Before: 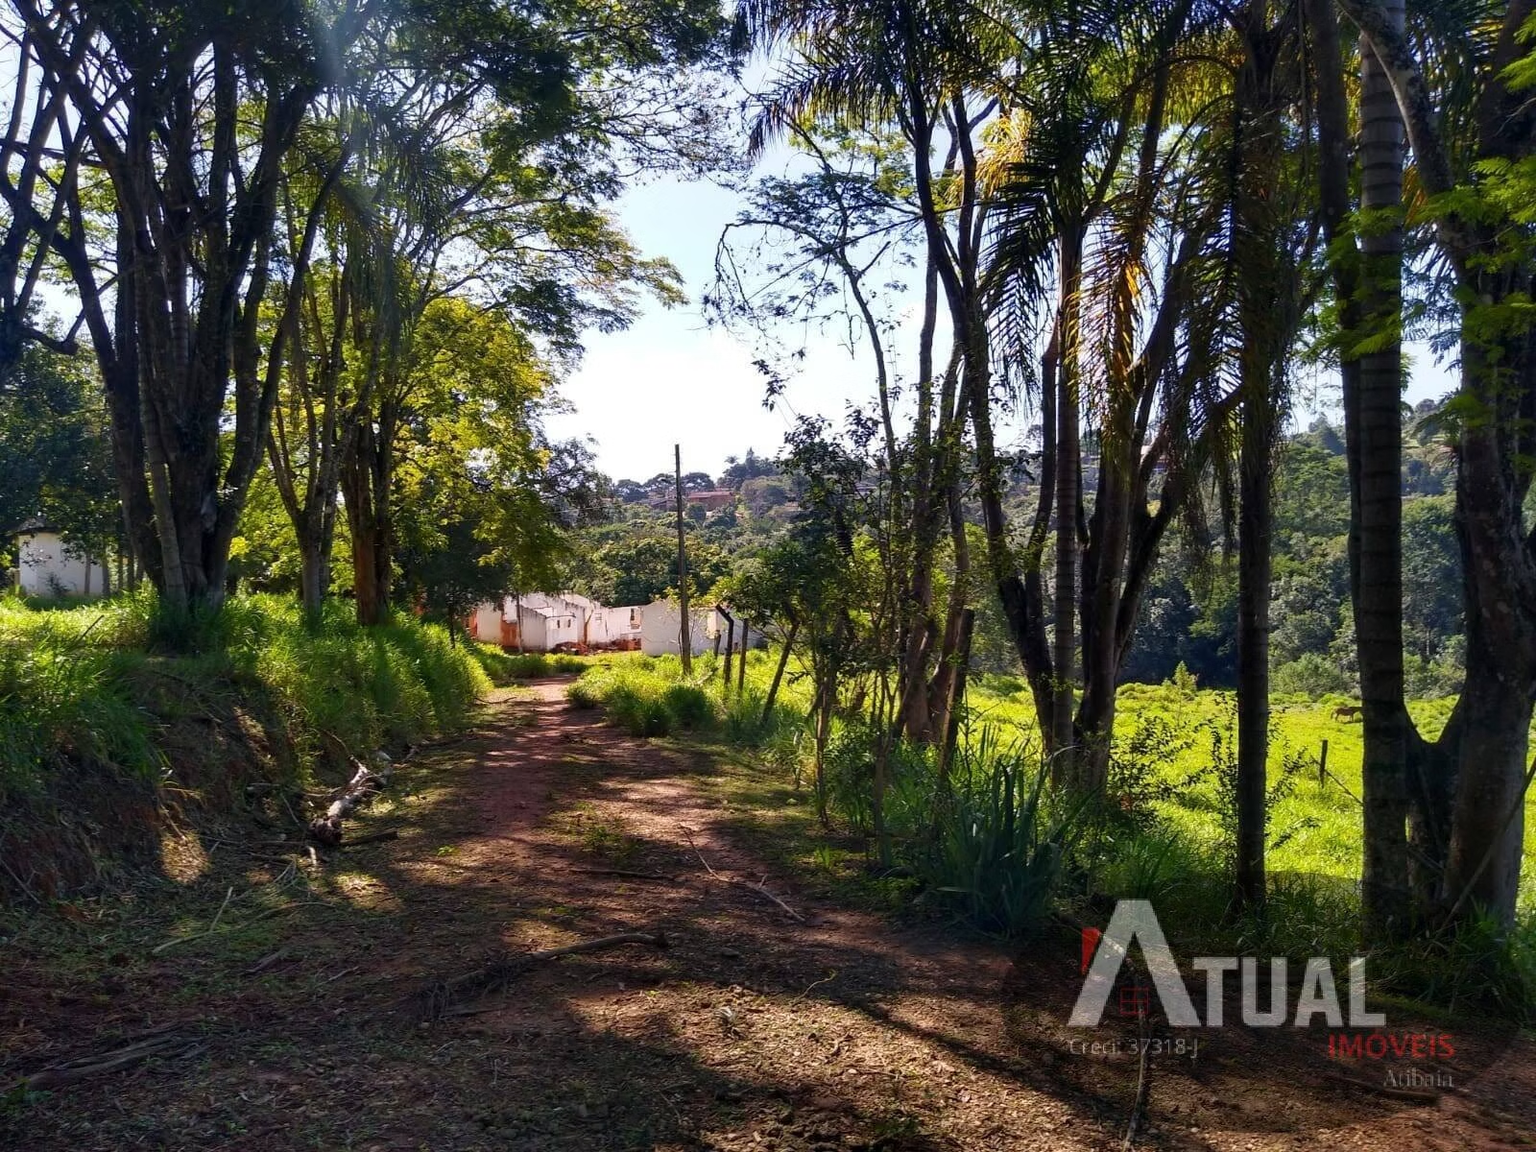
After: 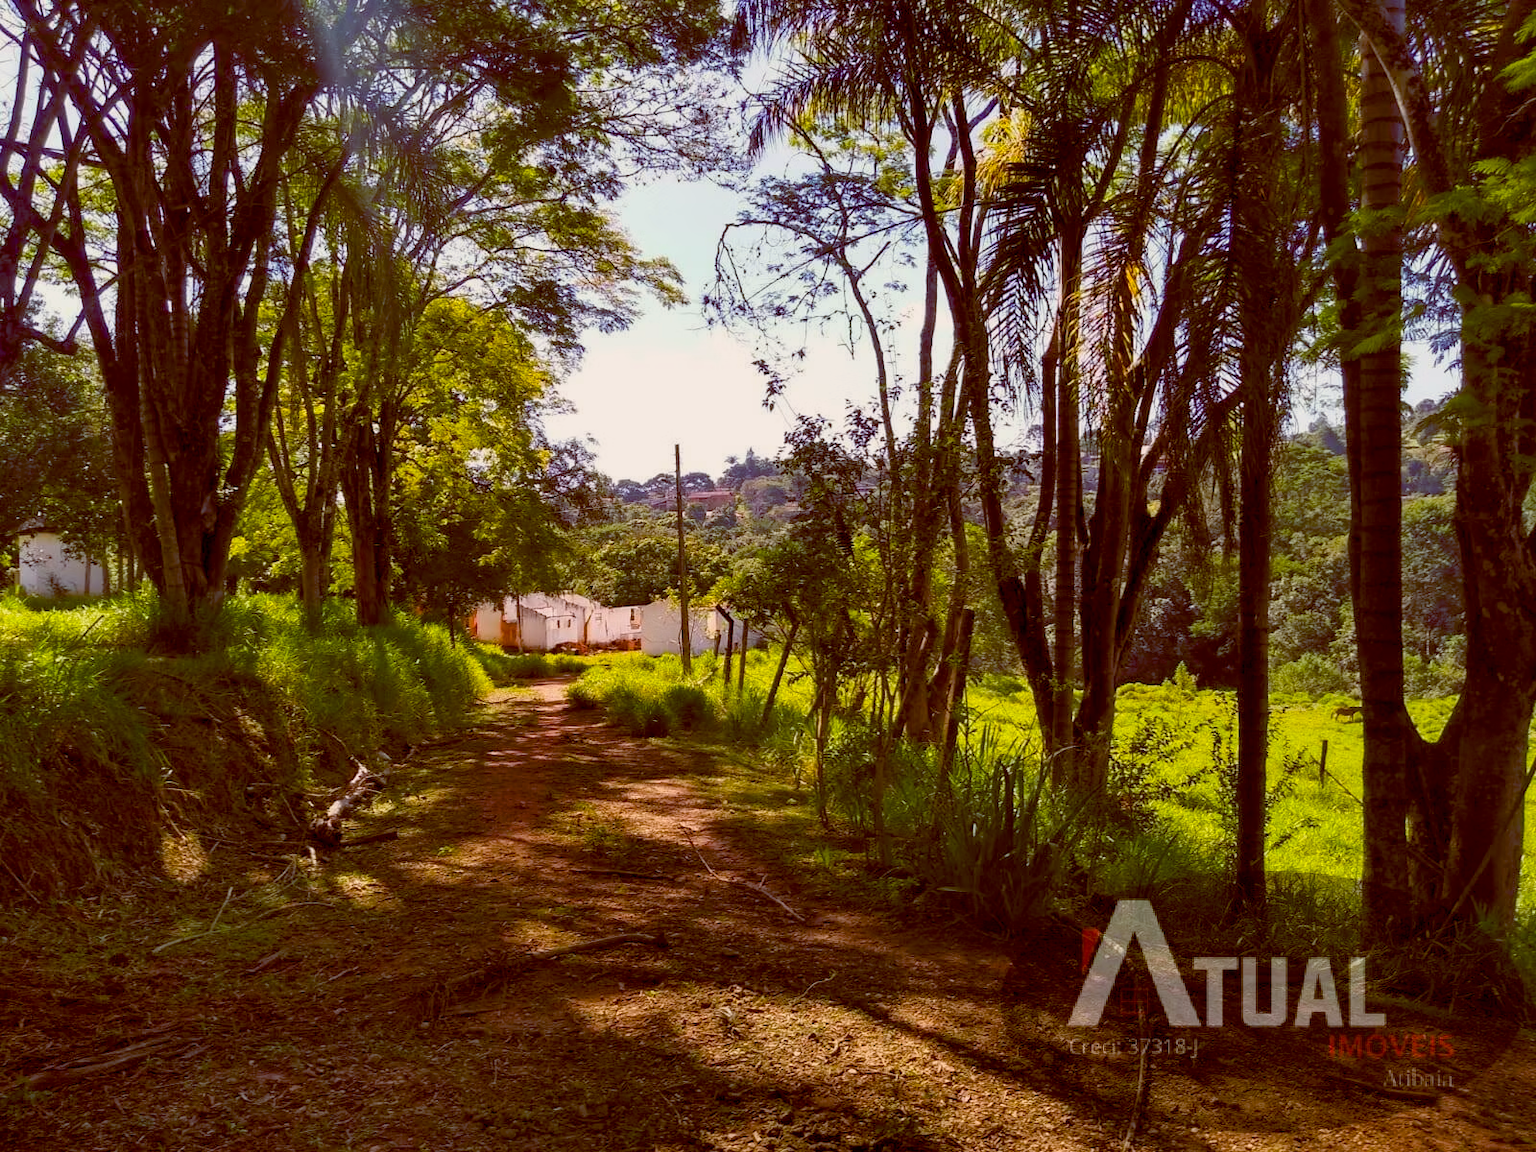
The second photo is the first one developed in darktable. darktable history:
color balance rgb: highlights gain › chroma 1.123%, highlights gain › hue 68.66°, global offset › chroma 0.402%, global offset › hue 34.44°, perceptual saturation grading › global saturation 25.671%, contrast -9.929%
